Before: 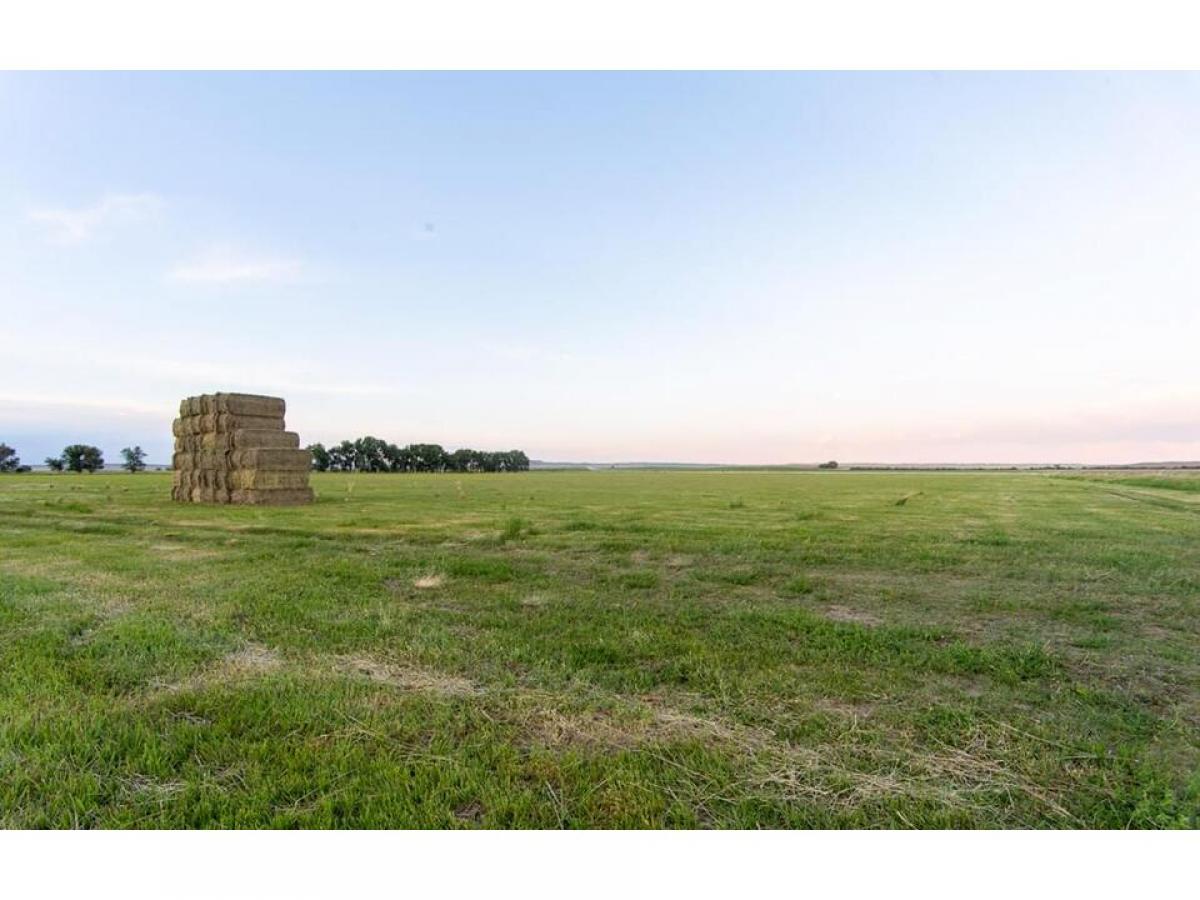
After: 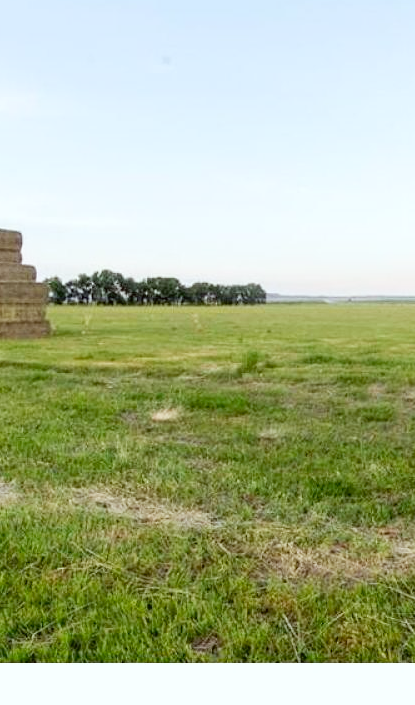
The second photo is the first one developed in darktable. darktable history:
crop and rotate: left 21.924%, top 18.636%, right 43.46%, bottom 2.984%
tone curve: curves: ch0 [(0, 0) (0.004, 0.001) (0.133, 0.151) (0.325, 0.399) (0.475, 0.579) (0.832, 0.902) (1, 1)], preserve colors none
color correction: highlights a* -3, highlights b* -2.1, shadows a* 2.55, shadows b* 2.9
